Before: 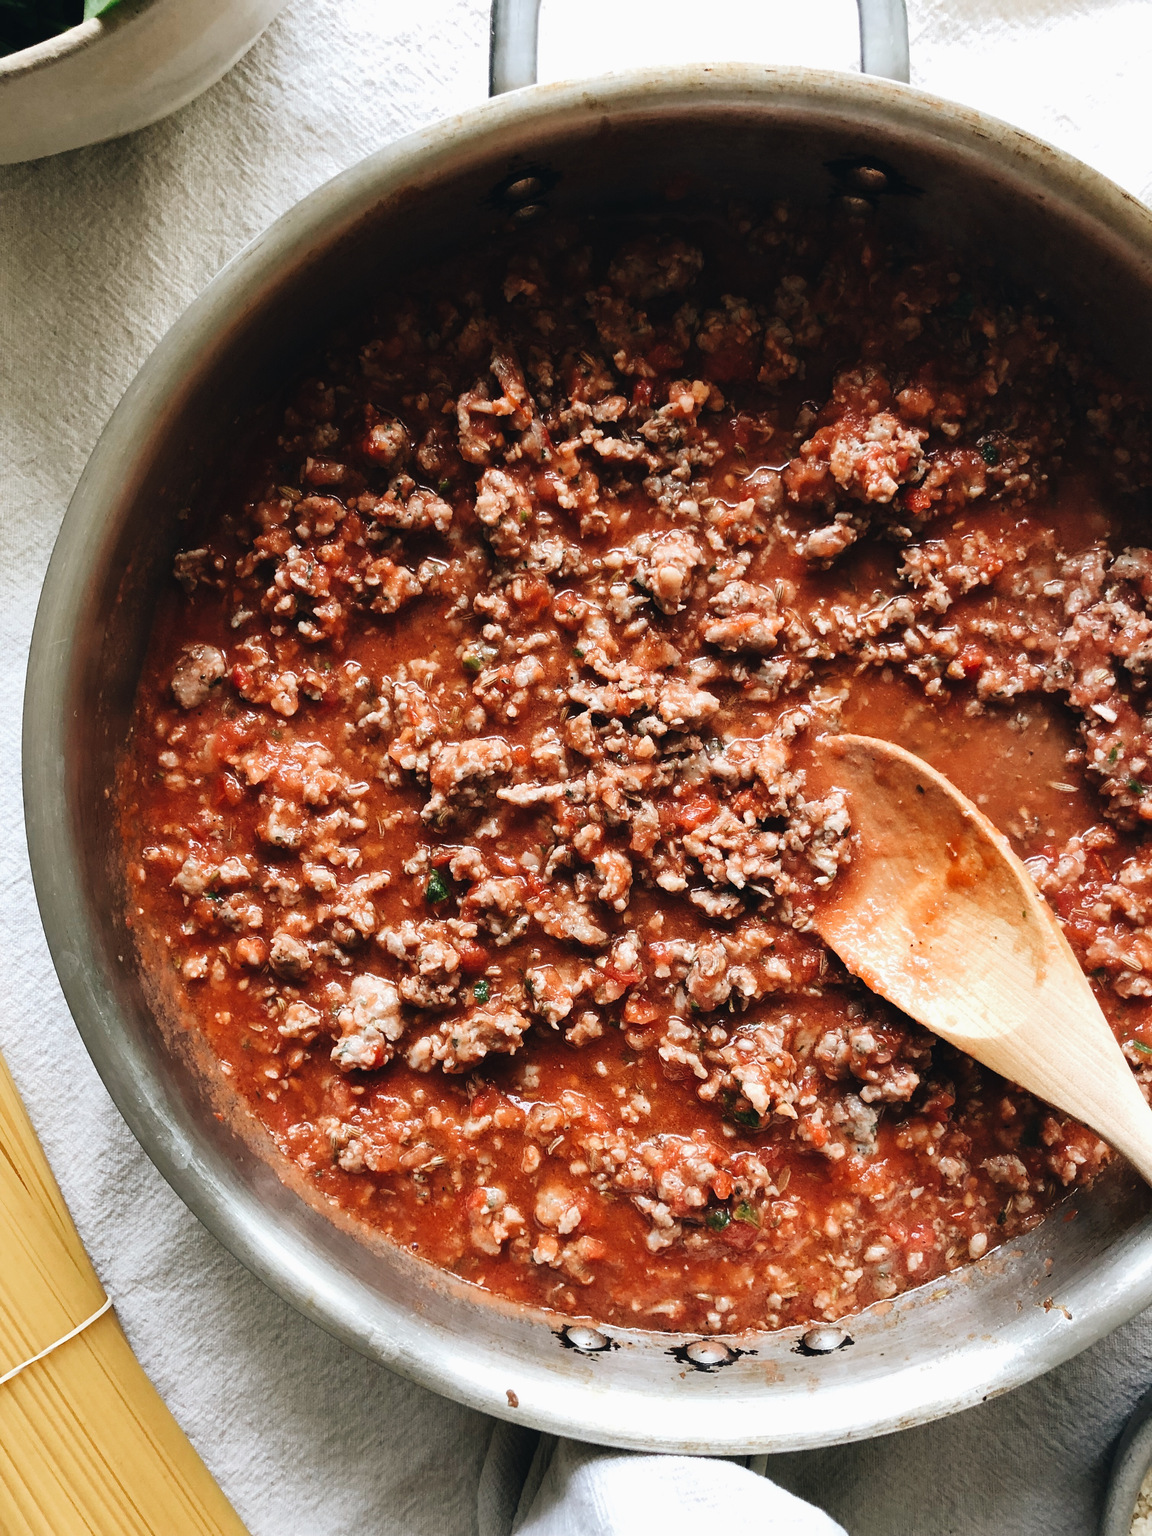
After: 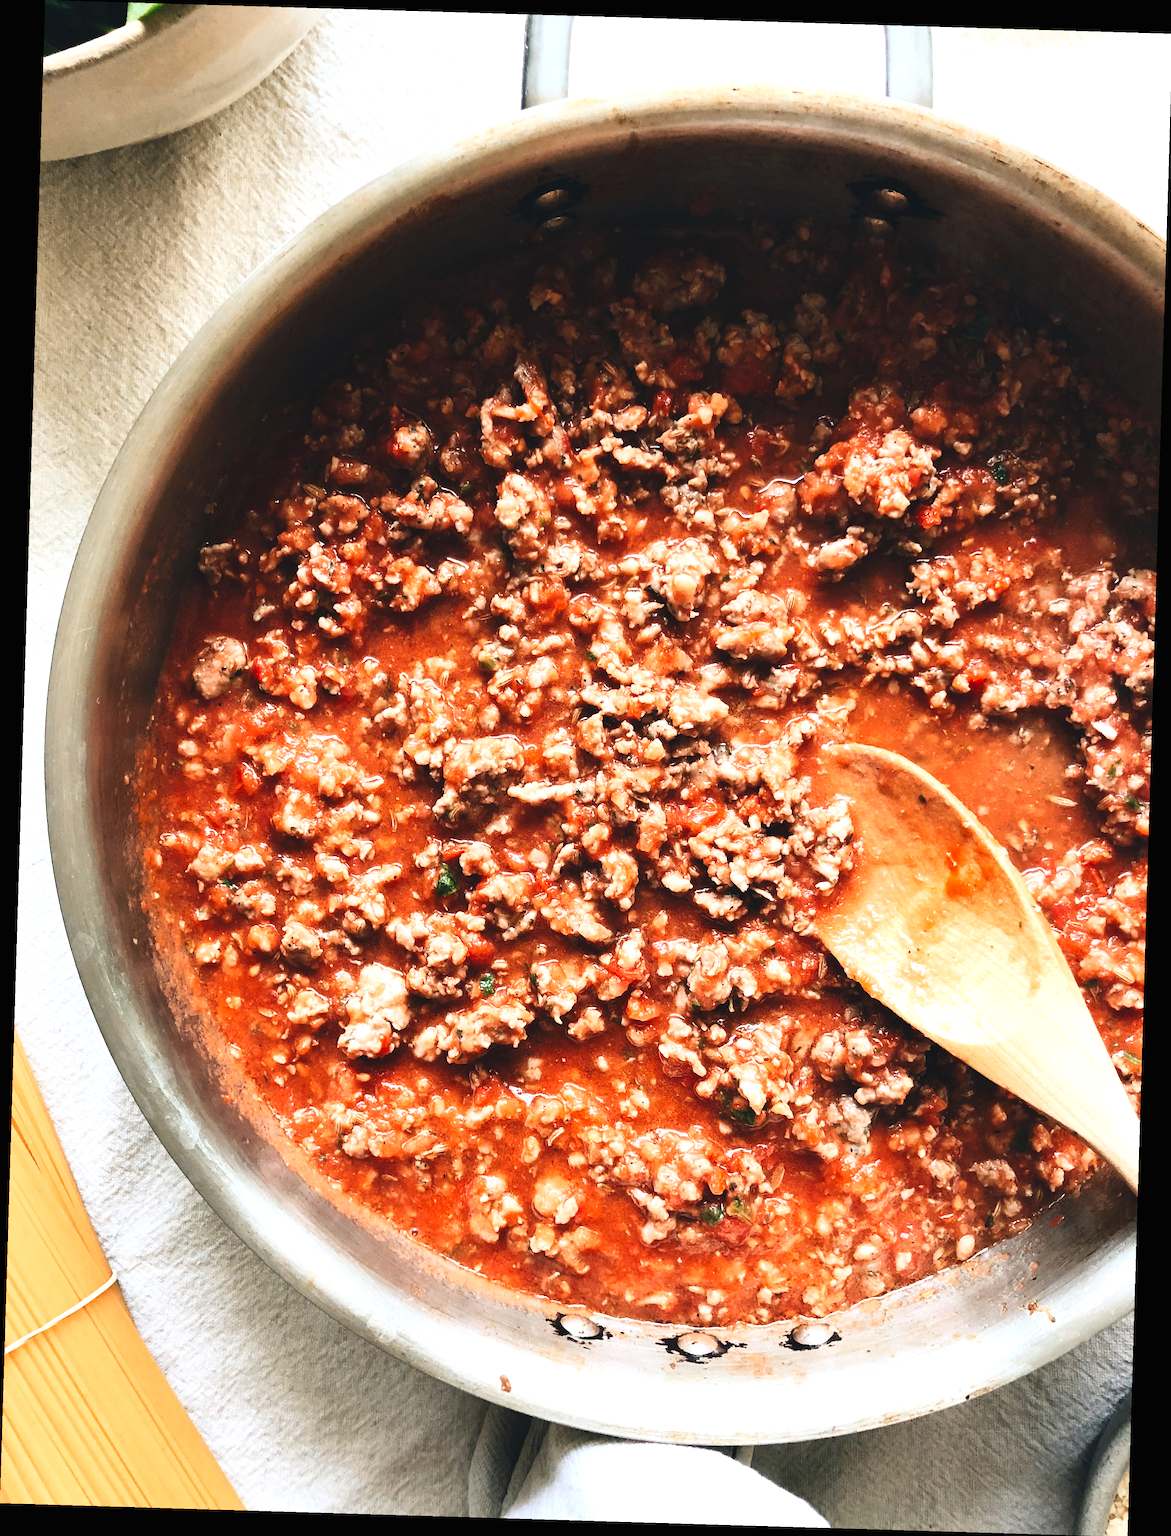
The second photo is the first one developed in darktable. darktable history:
color zones: curves: ch2 [(0, 0.5) (0.143, 0.5) (0.286, 0.416) (0.429, 0.5) (0.571, 0.5) (0.714, 0.5) (0.857, 0.5) (1, 0.5)]
rotate and perspective: rotation 1.72°, automatic cropping off
exposure: black level correction 0, exposure 0.5 EV, compensate highlight preservation false
contrast brightness saturation: contrast 0.2, brightness 0.16, saturation 0.22
